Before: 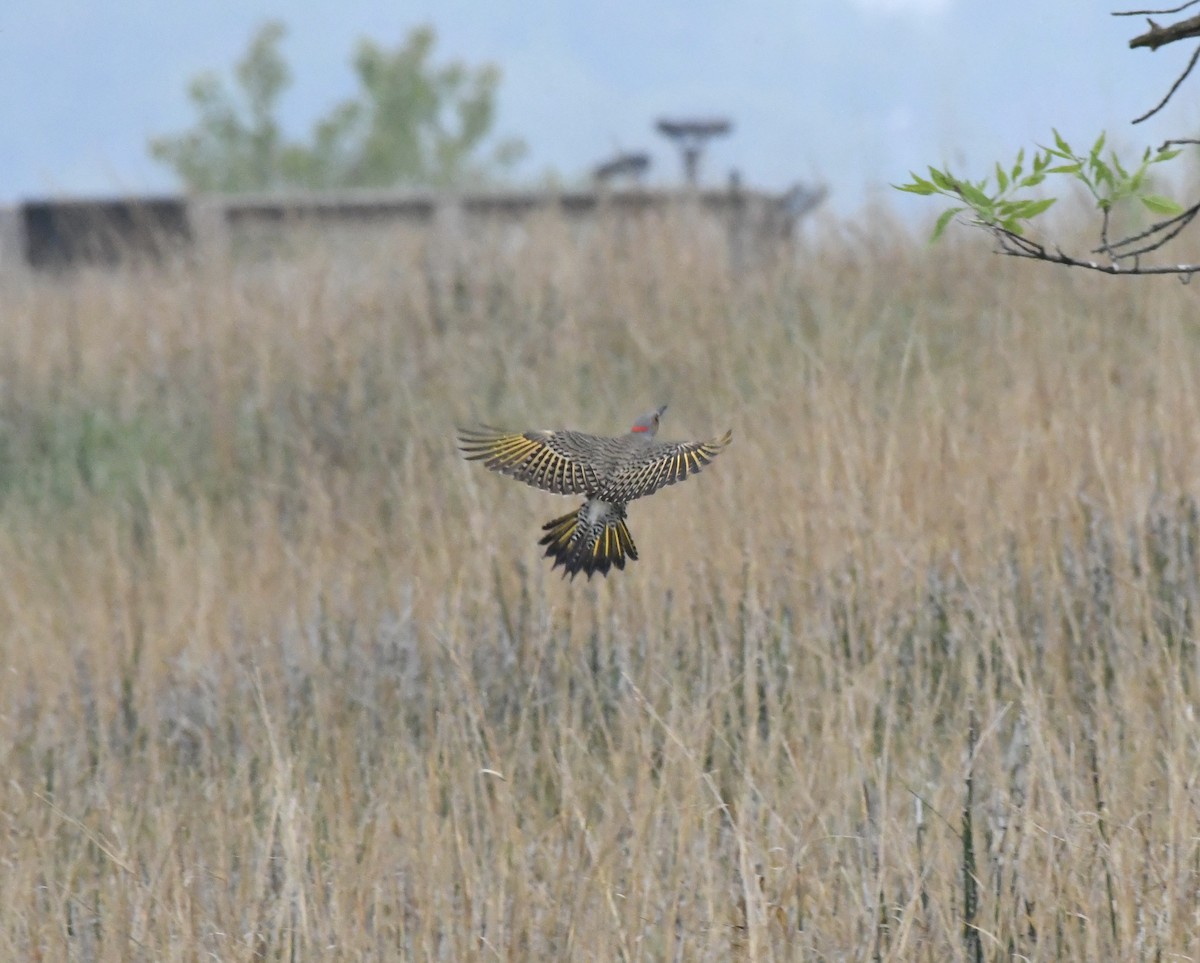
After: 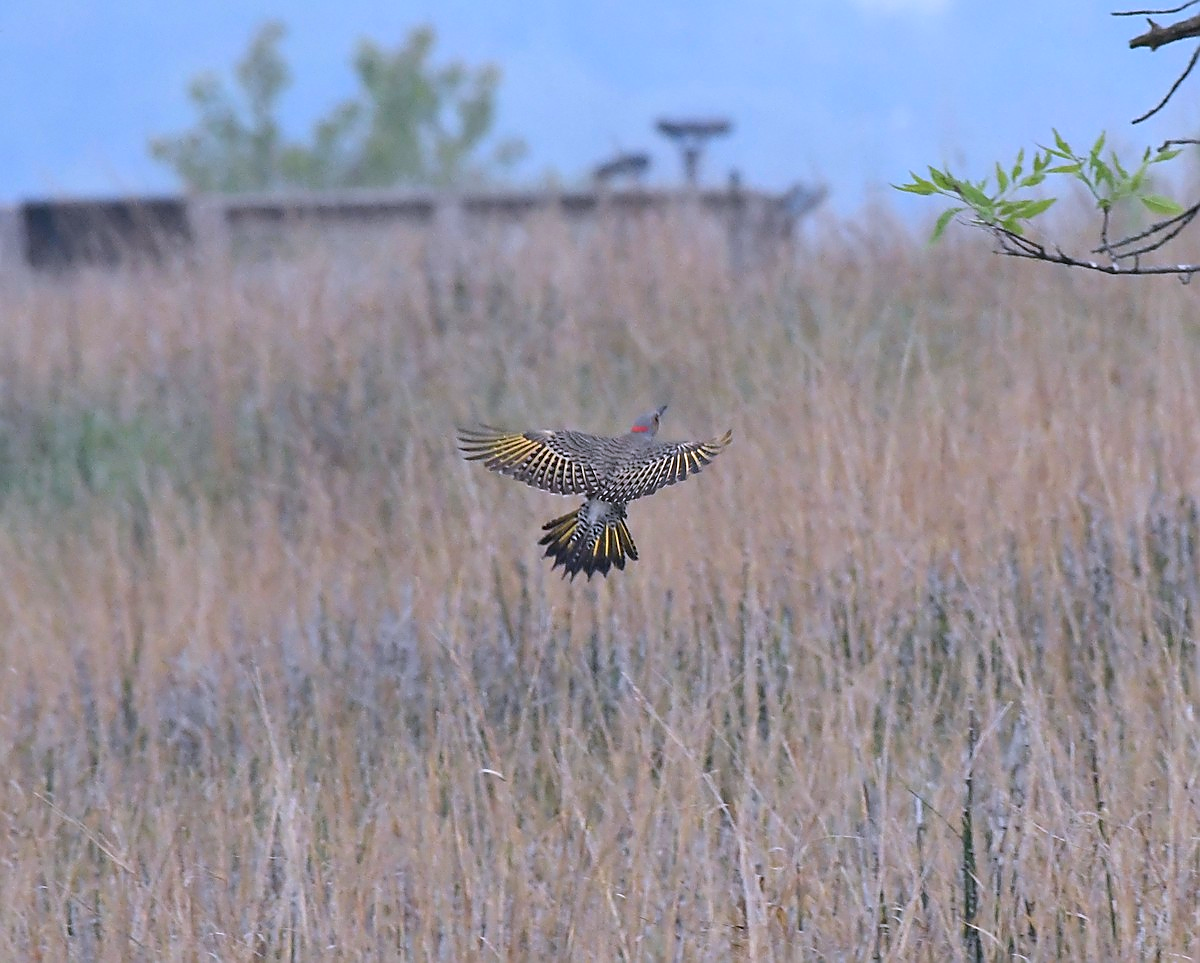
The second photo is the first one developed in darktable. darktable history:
sharpen: radius 1.4, amount 1.25, threshold 0.7
color calibration: output R [0.999, 0.026, -0.11, 0], output G [-0.019, 1.037, -0.099, 0], output B [0.022, -0.023, 0.902, 0], illuminant custom, x 0.367, y 0.392, temperature 4437.75 K, clip negative RGB from gamut false
